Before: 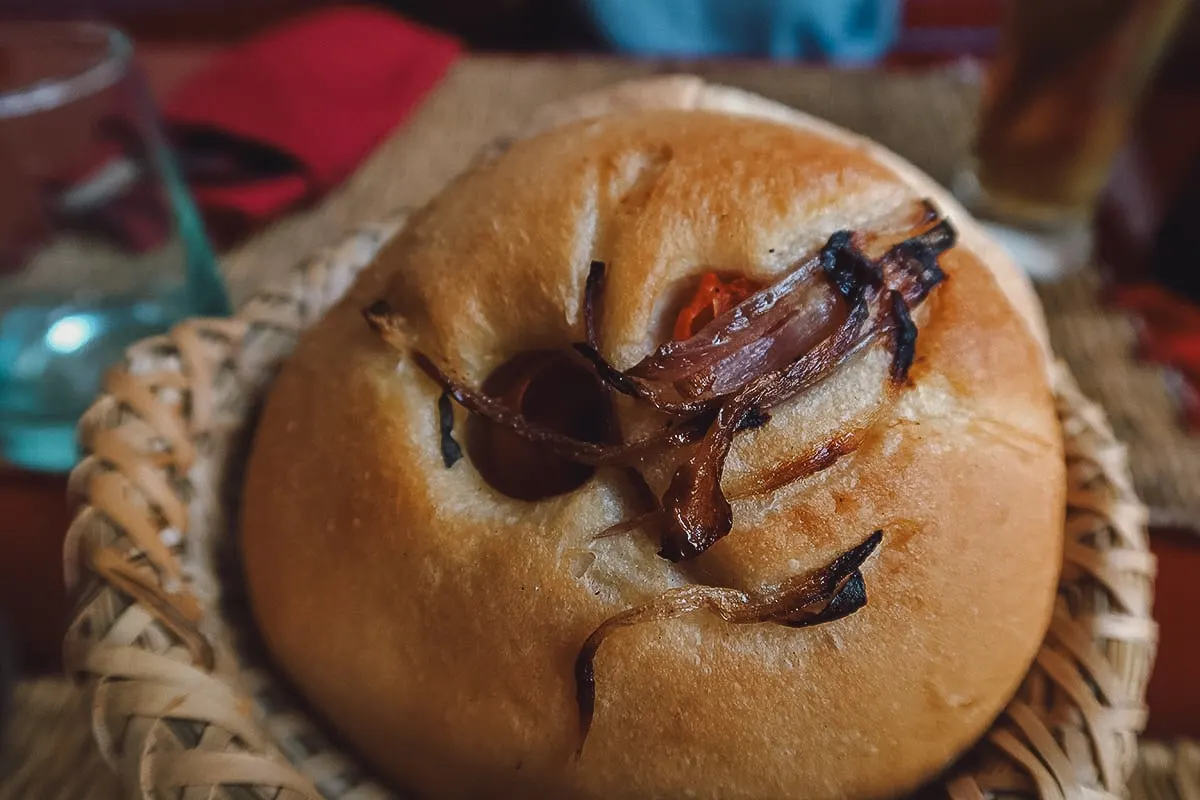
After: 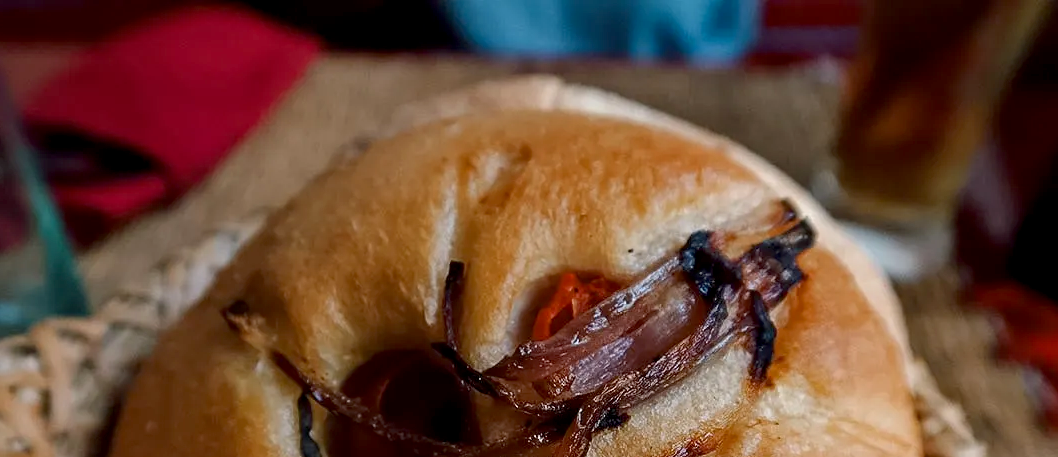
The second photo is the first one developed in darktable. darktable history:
crop and rotate: left 11.812%, bottom 42.776%
exposure: black level correction 0.01, exposure 0.011 EV, compensate highlight preservation false
